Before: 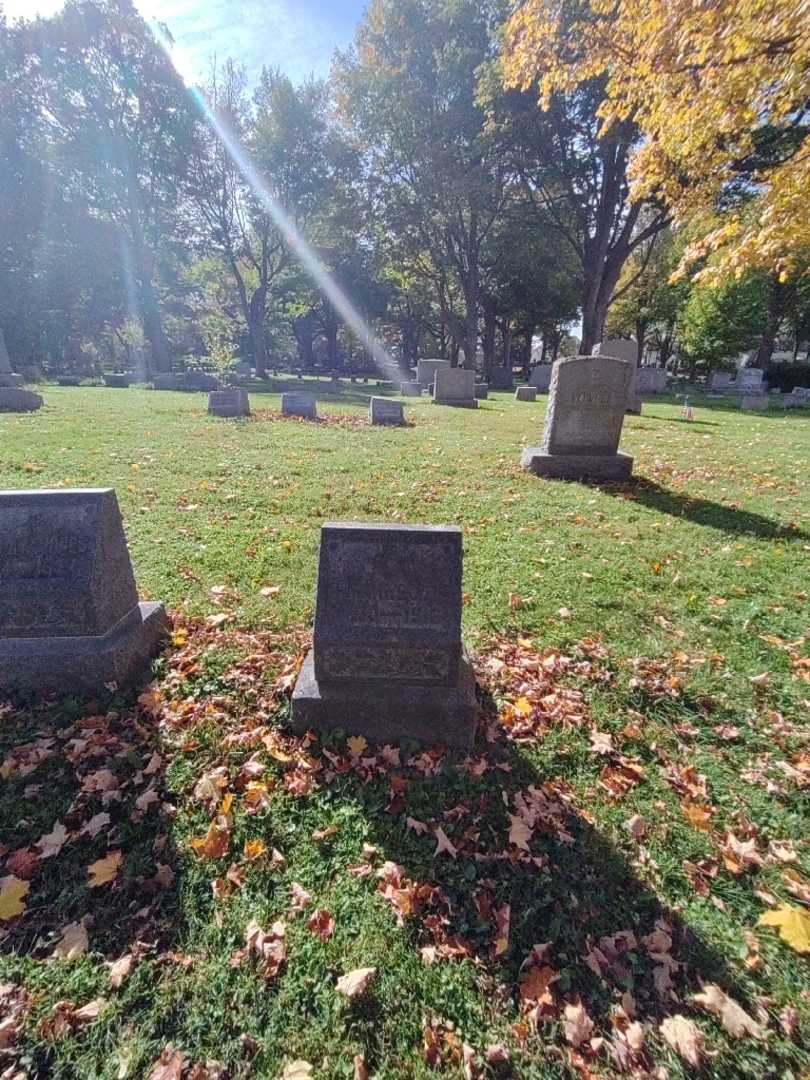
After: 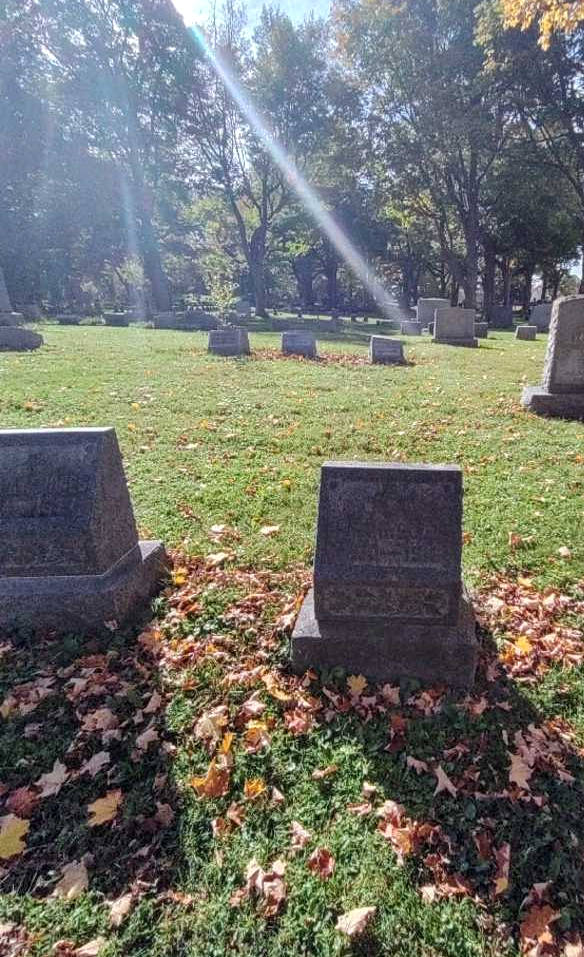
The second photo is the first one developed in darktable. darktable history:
shadows and highlights: shadows 37.56, highlights -26.82, highlights color adjustment 49.57%, soften with gaussian
crop: top 5.74%, right 27.885%, bottom 5.598%
local contrast: on, module defaults
